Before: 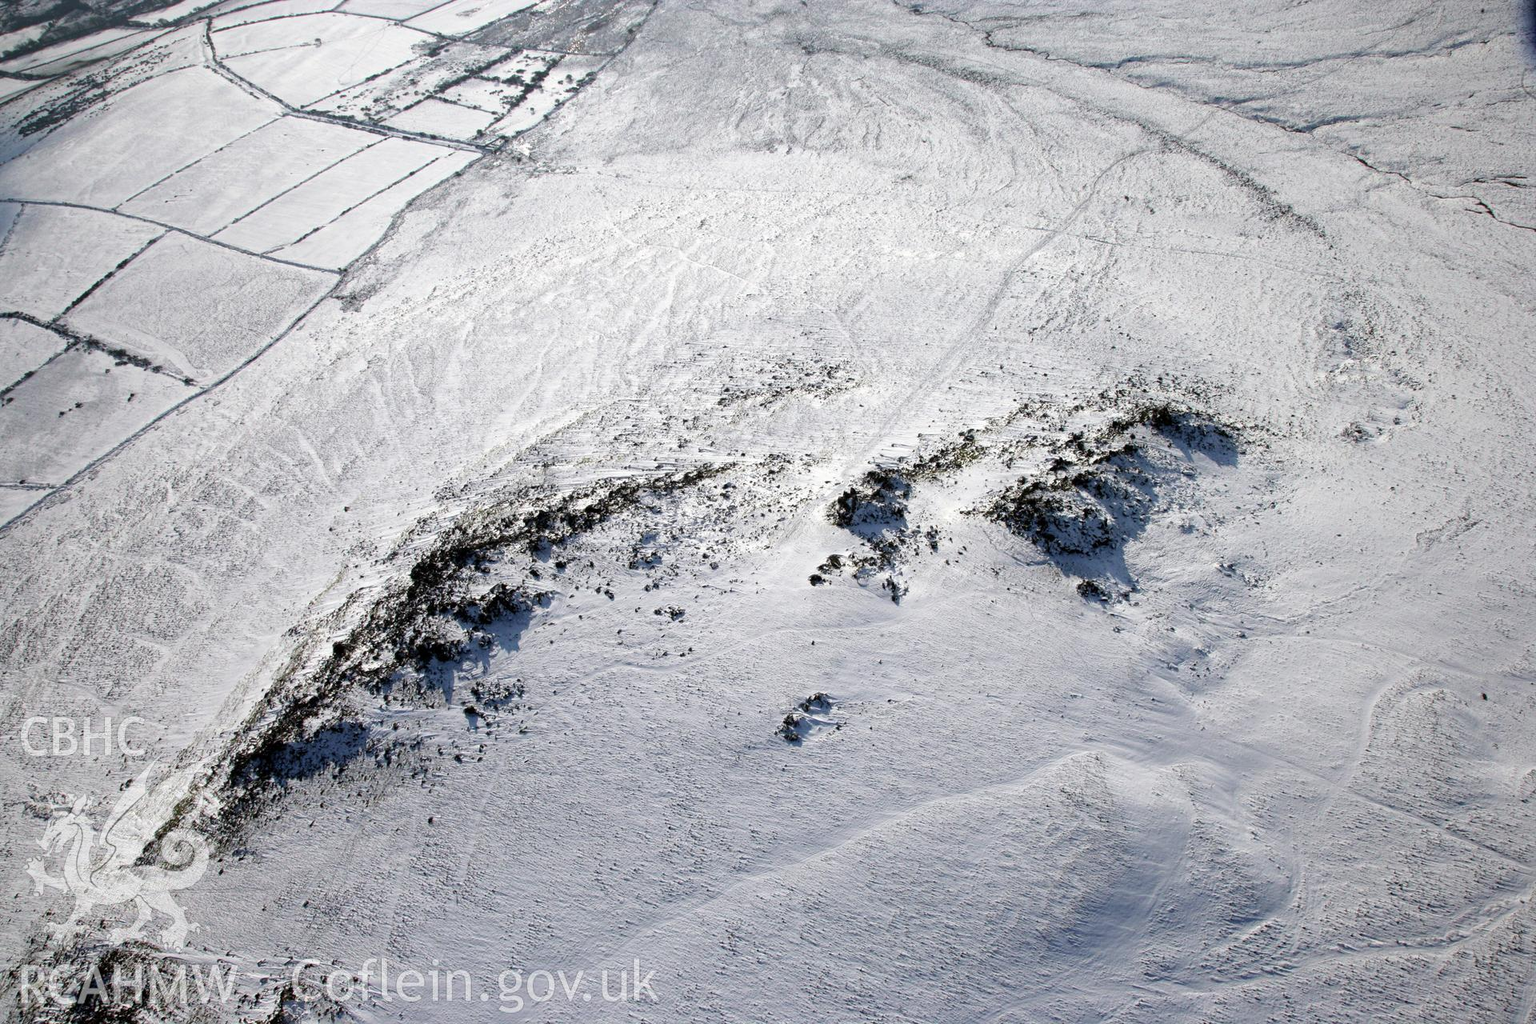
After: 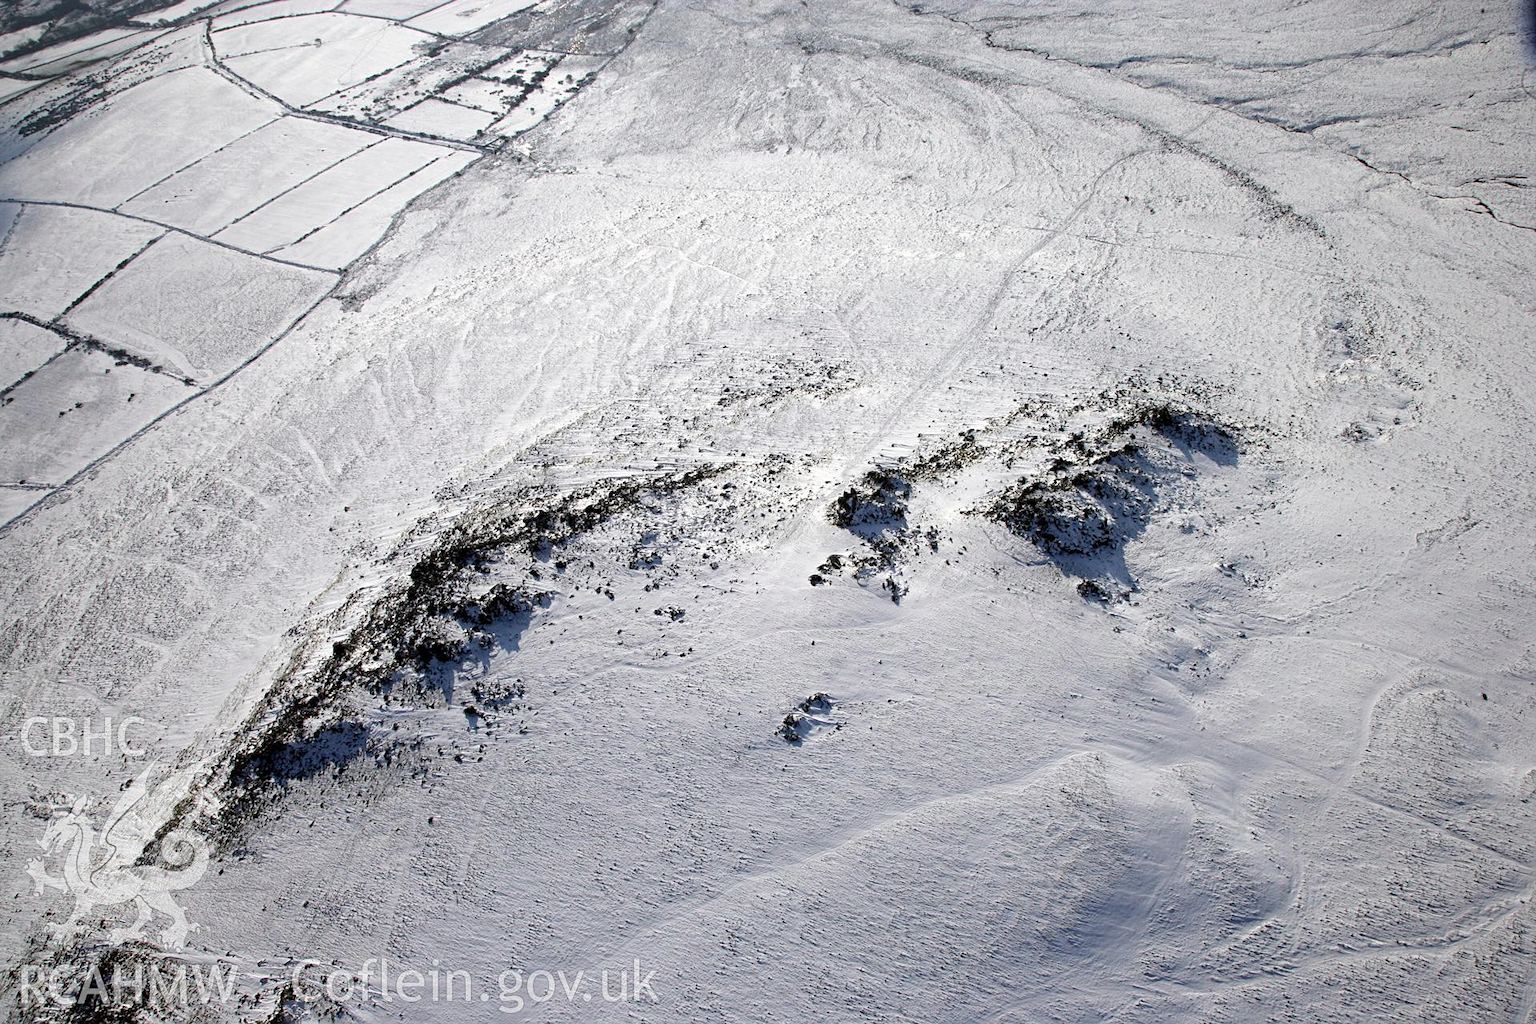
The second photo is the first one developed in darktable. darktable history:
sharpen: amount 0.213
contrast brightness saturation: saturation -0.058
